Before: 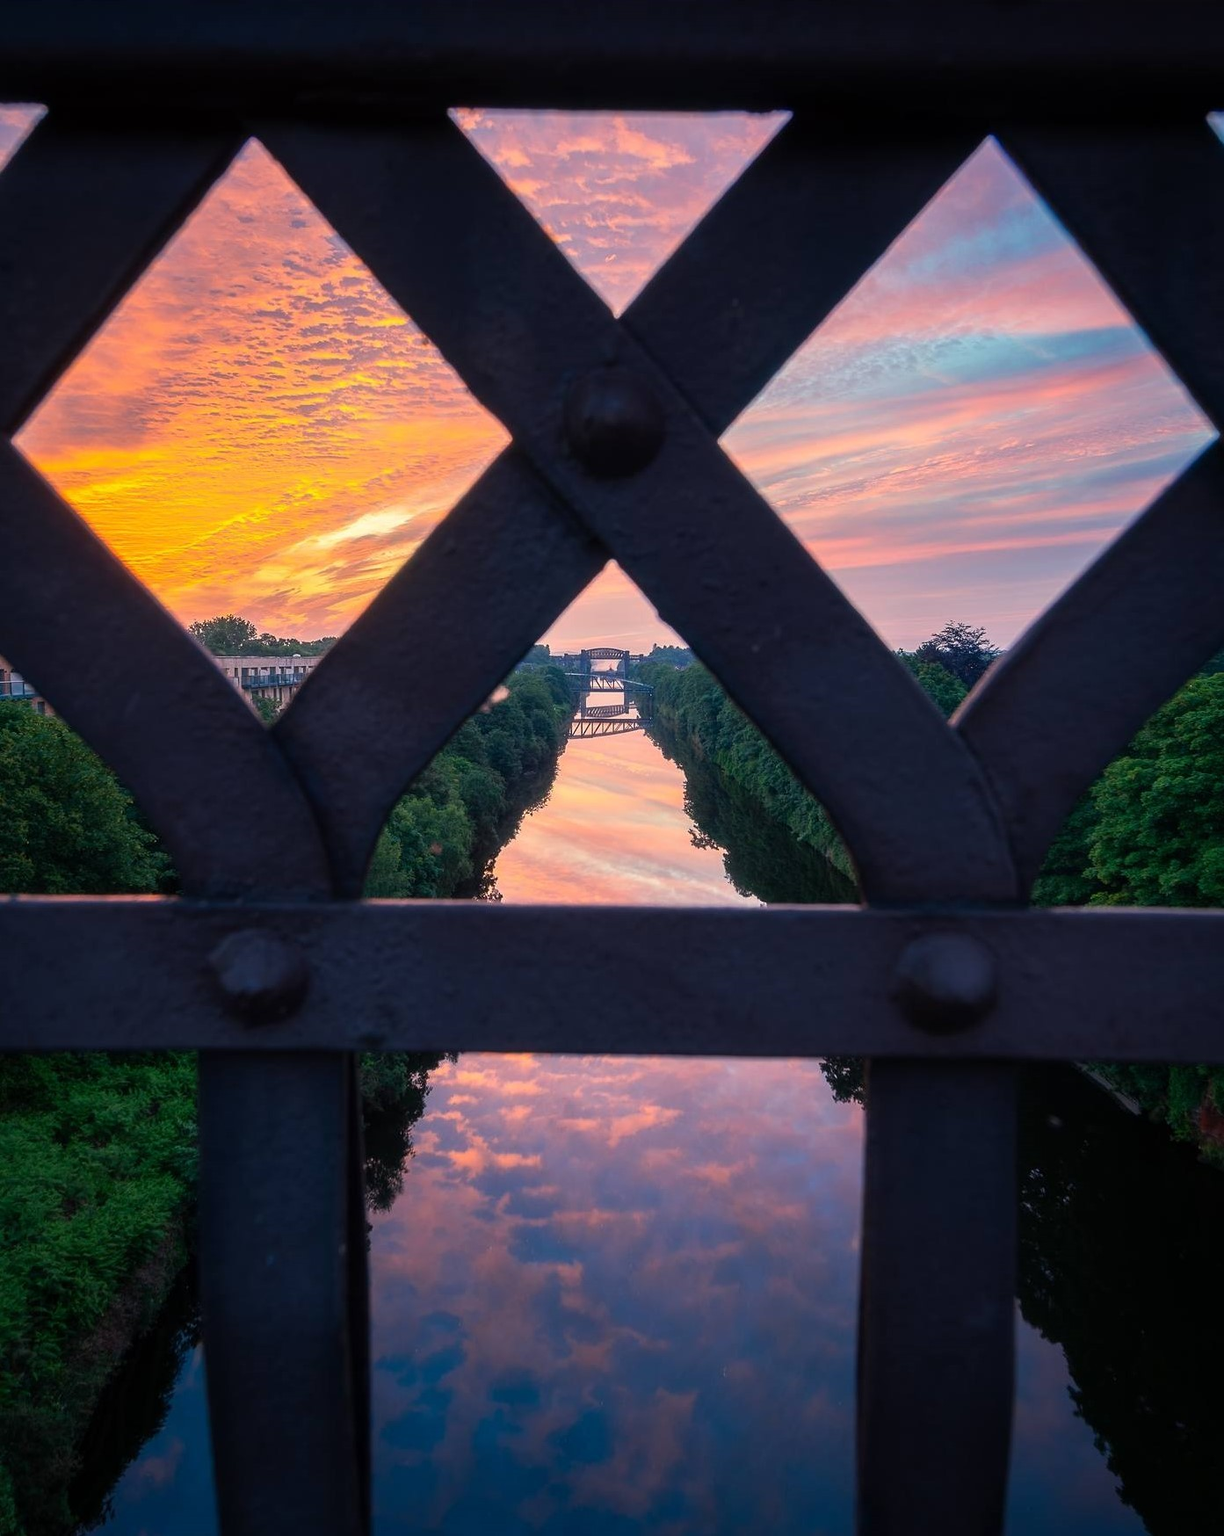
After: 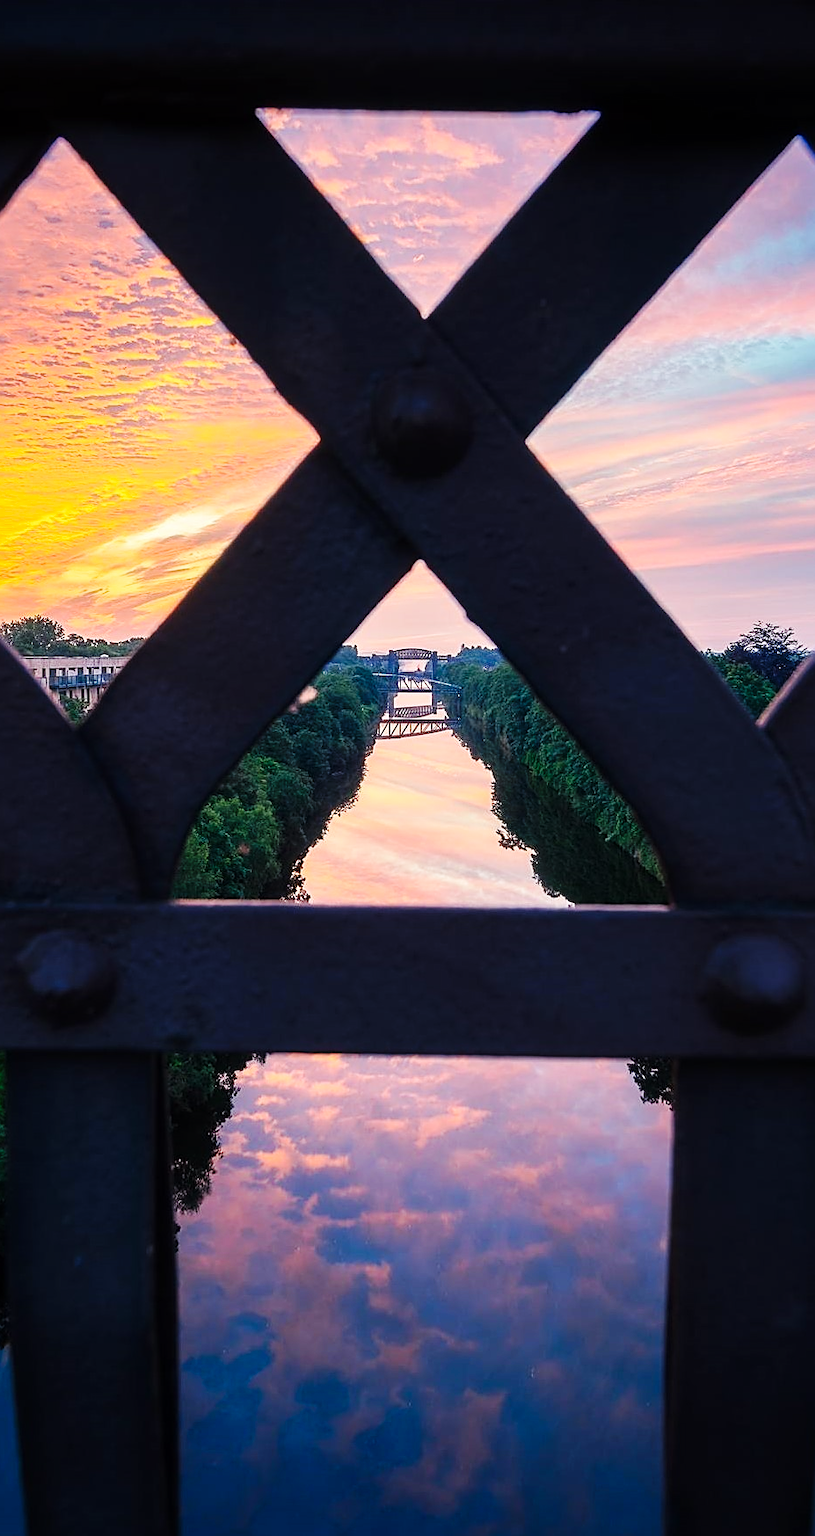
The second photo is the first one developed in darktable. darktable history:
sharpen: on, module defaults
color correction: saturation 0.99
base curve: curves: ch0 [(0, 0) (0.032, 0.025) (0.121, 0.166) (0.206, 0.329) (0.605, 0.79) (1, 1)], preserve colors none
crop and rotate: left 15.754%, right 17.579%
tone equalizer: on, module defaults
